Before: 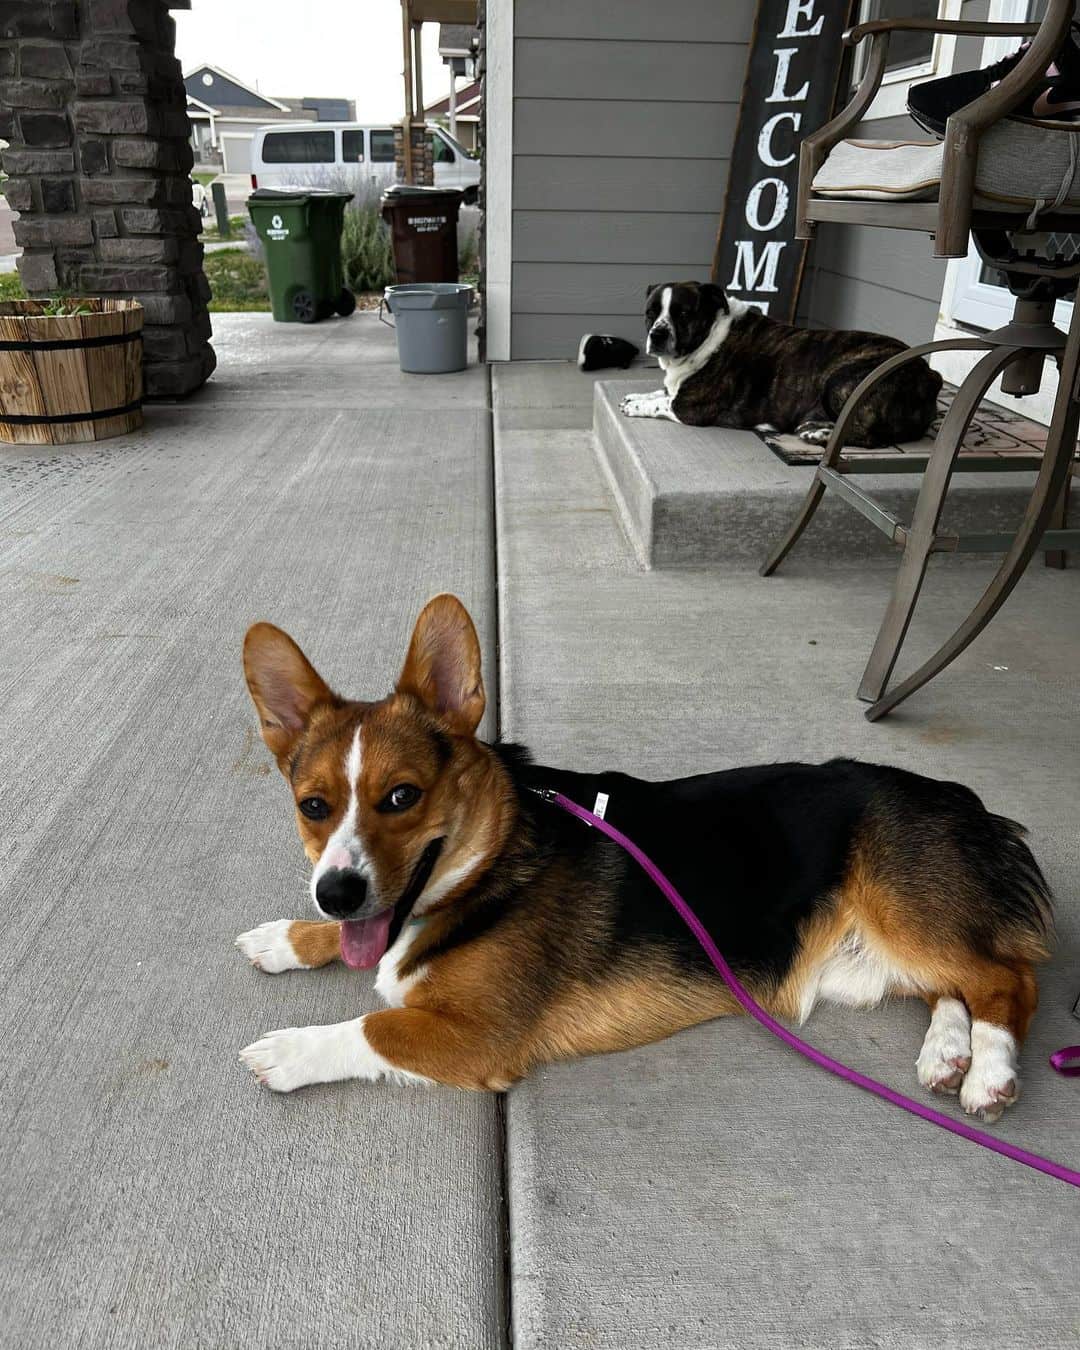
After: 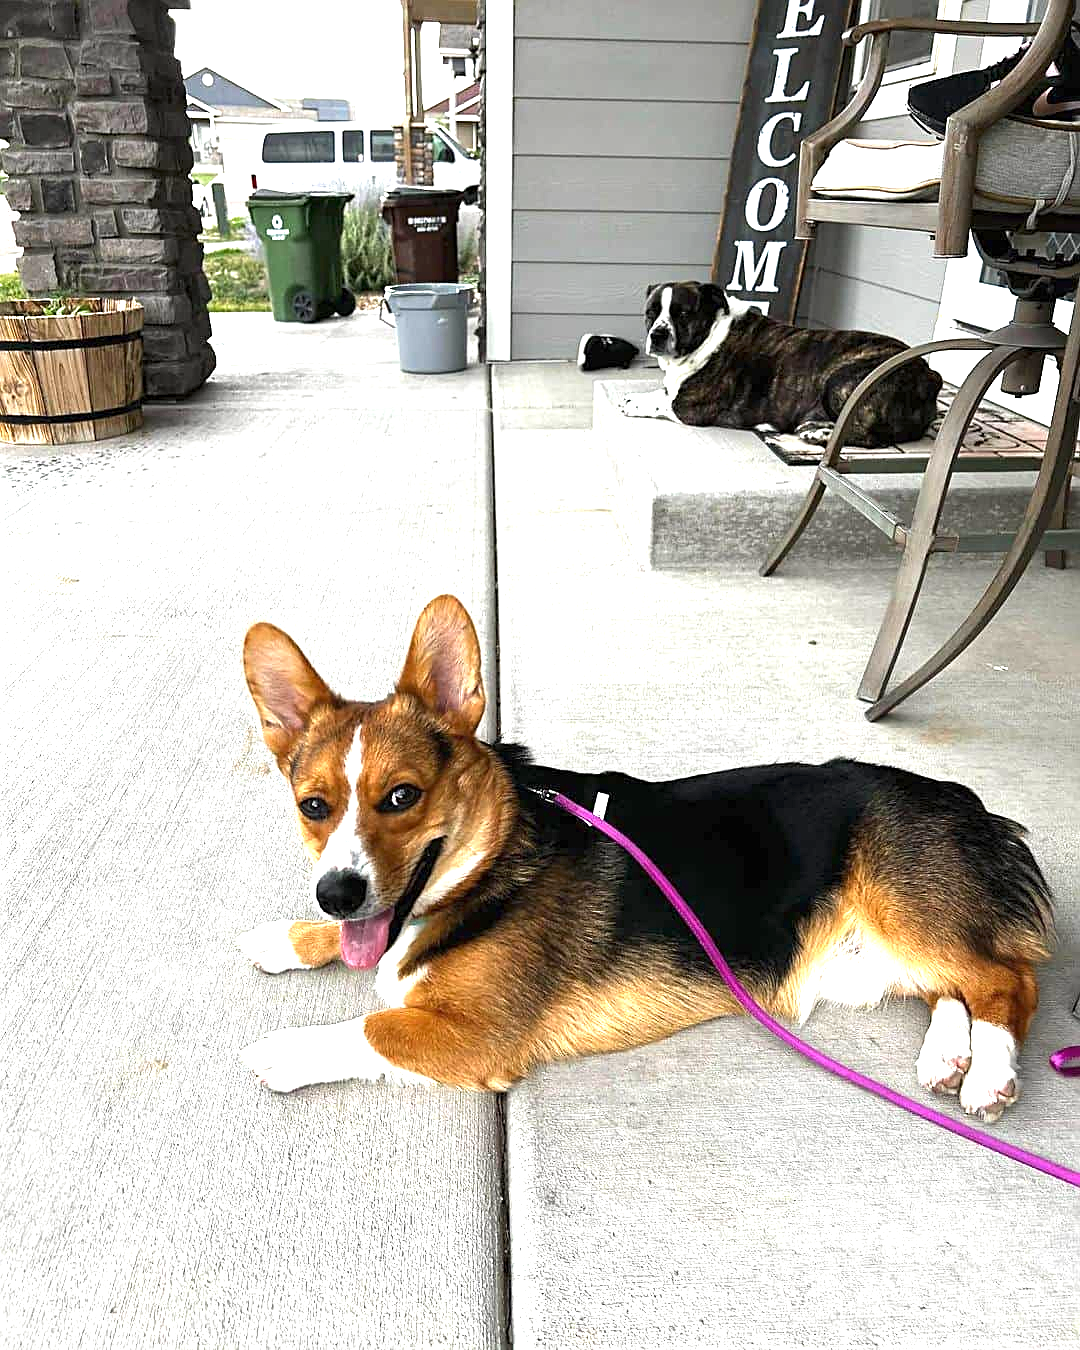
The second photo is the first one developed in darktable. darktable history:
exposure: black level correction 0, exposure 1.663 EV, compensate highlight preservation false
sharpen: on, module defaults
